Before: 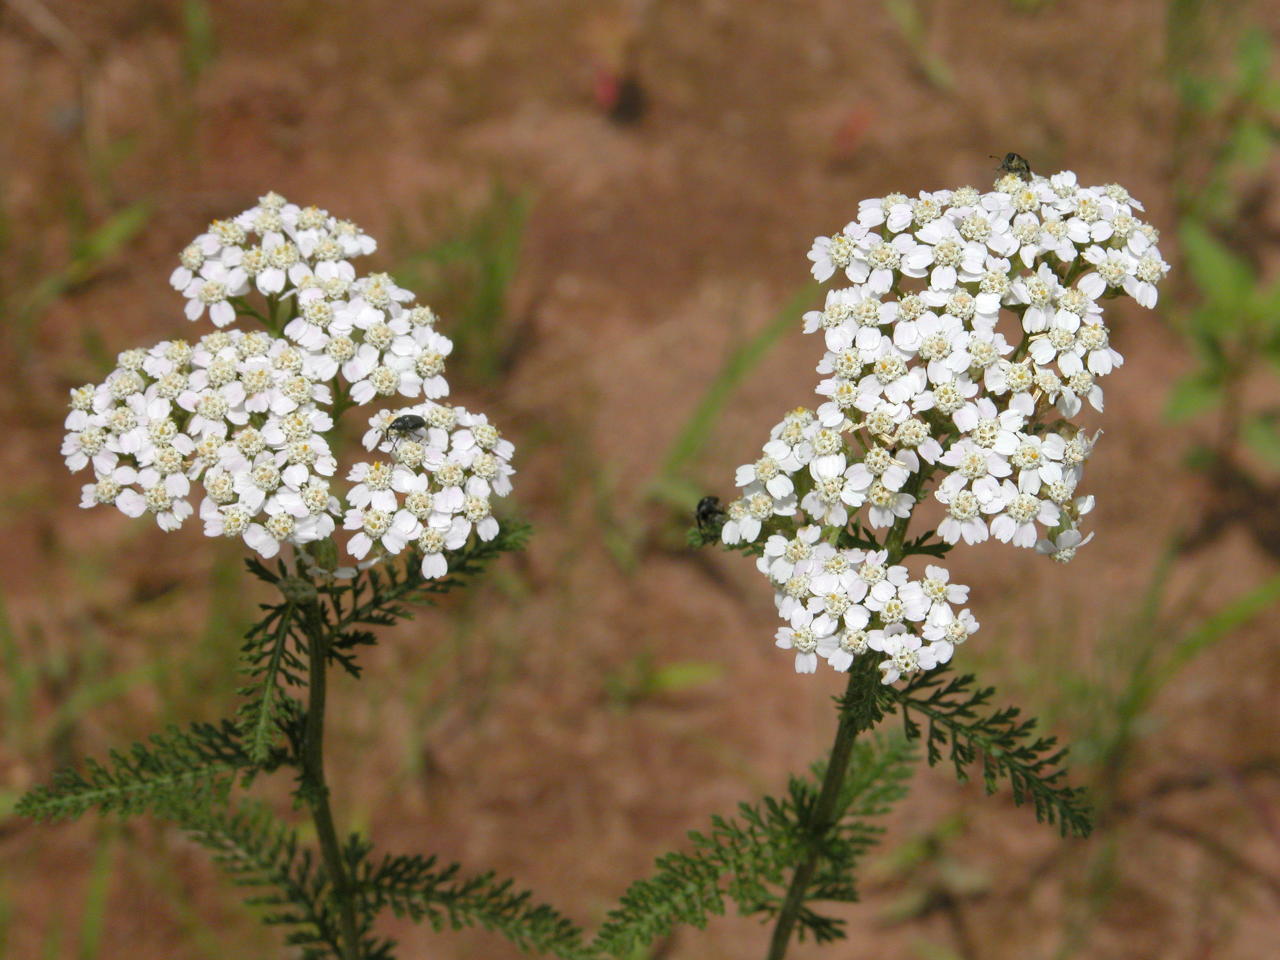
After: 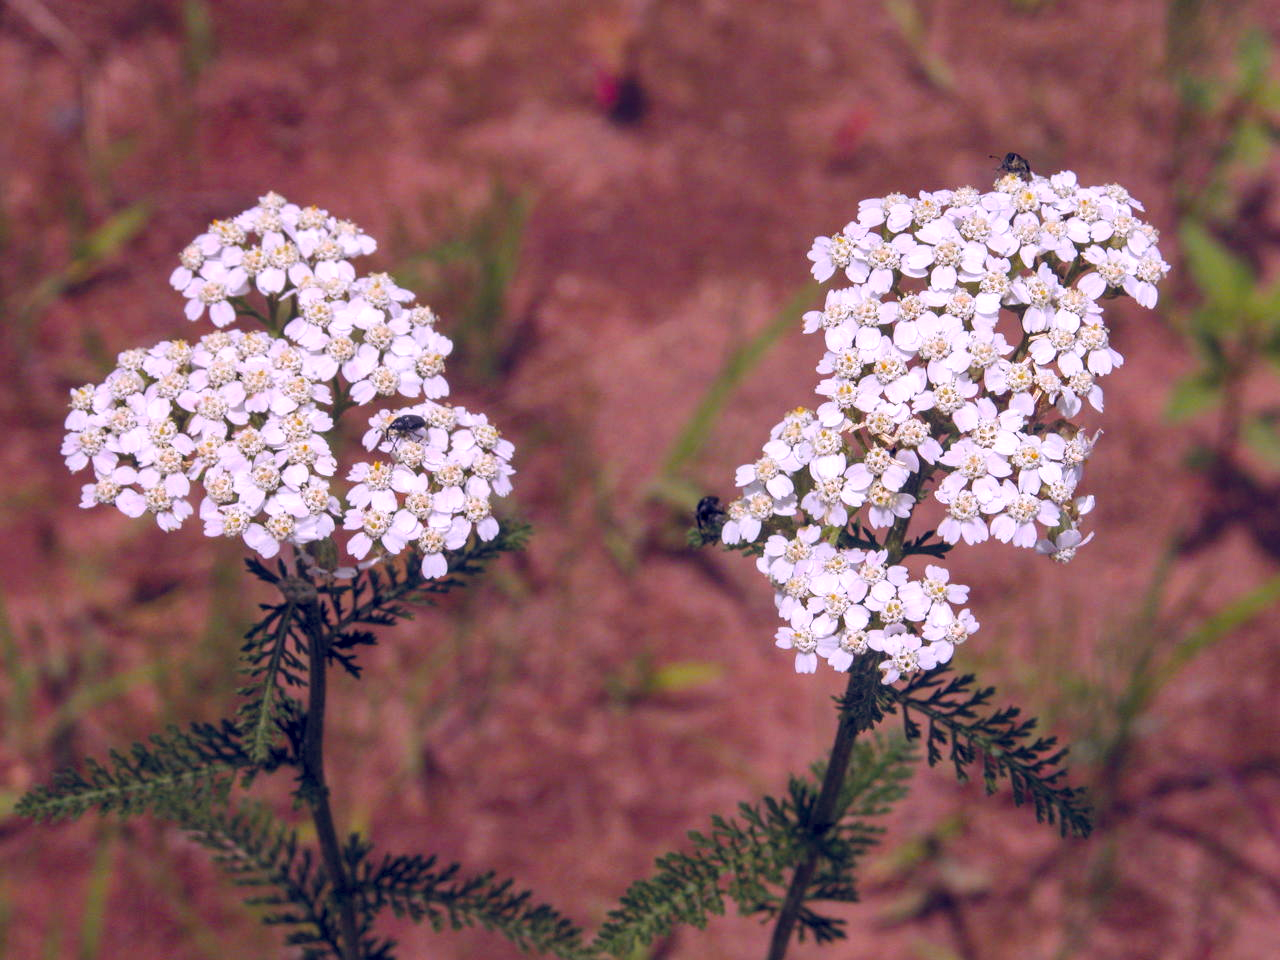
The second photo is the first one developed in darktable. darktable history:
color correction: highlights a* 15.98, highlights b* -20.85
local contrast: on, module defaults
color balance rgb: shadows lift › luminance -22.035%, shadows lift › chroma 9.012%, shadows lift › hue 284.88°, power › luminance 0.816%, power › chroma 0.373%, power › hue 34.09°, global offset › chroma 0.259%, global offset › hue 257.39°, perceptual saturation grading › global saturation 29.511%, global vibrance 20%
contrast brightness saturation: contrast 0.077, saturation 0.018
